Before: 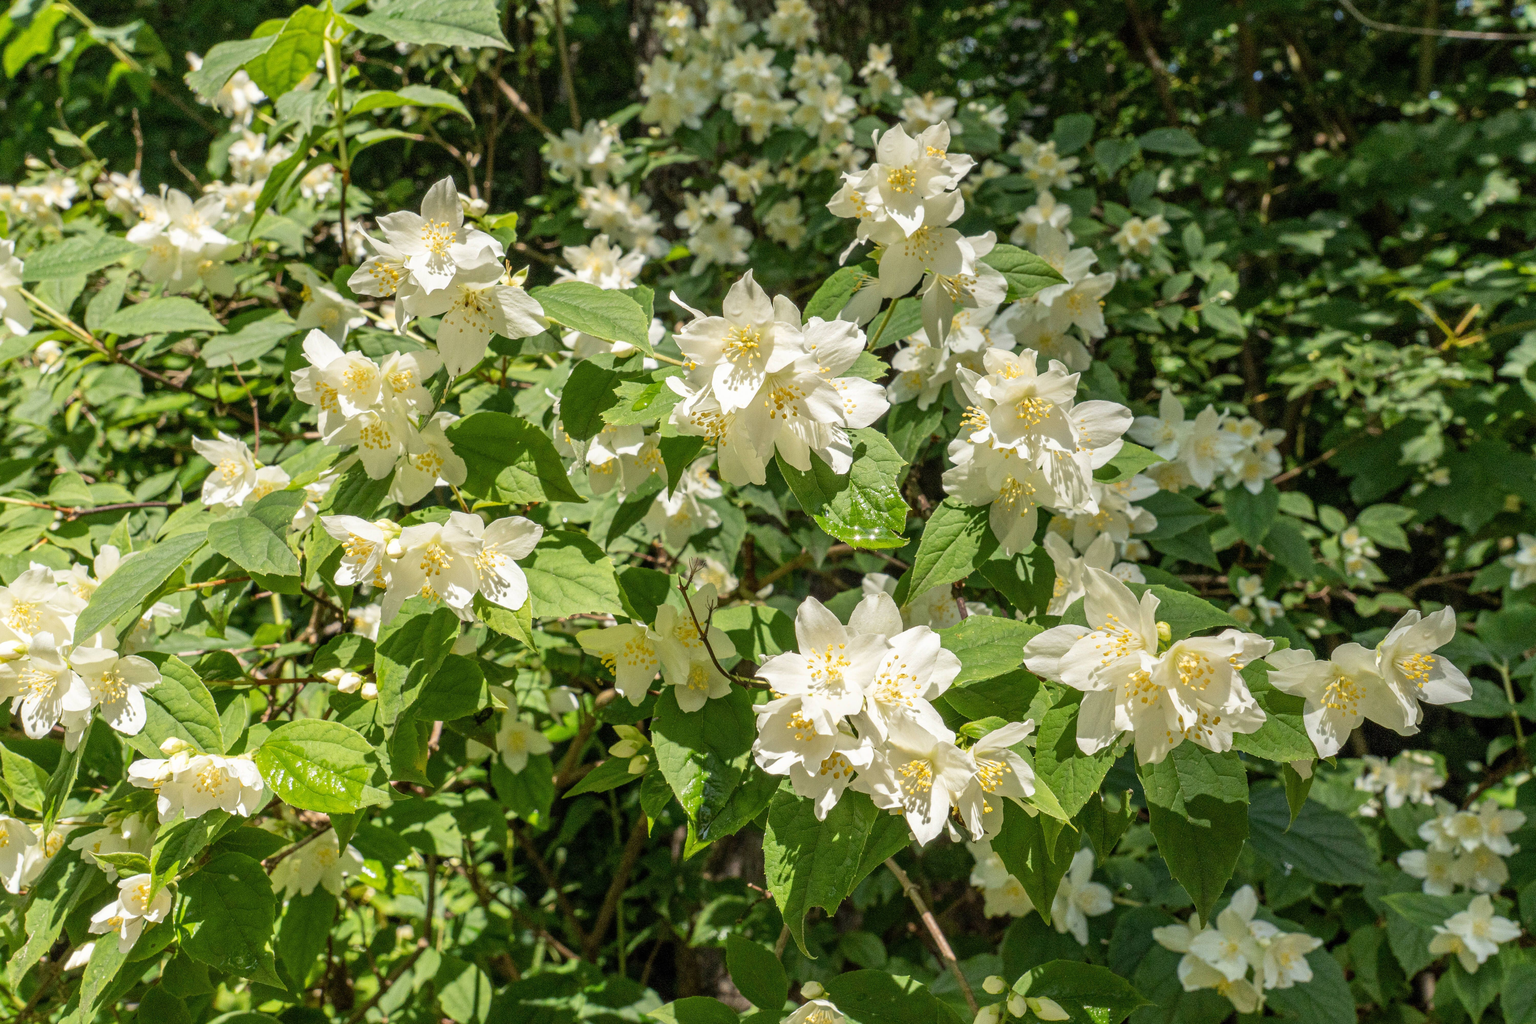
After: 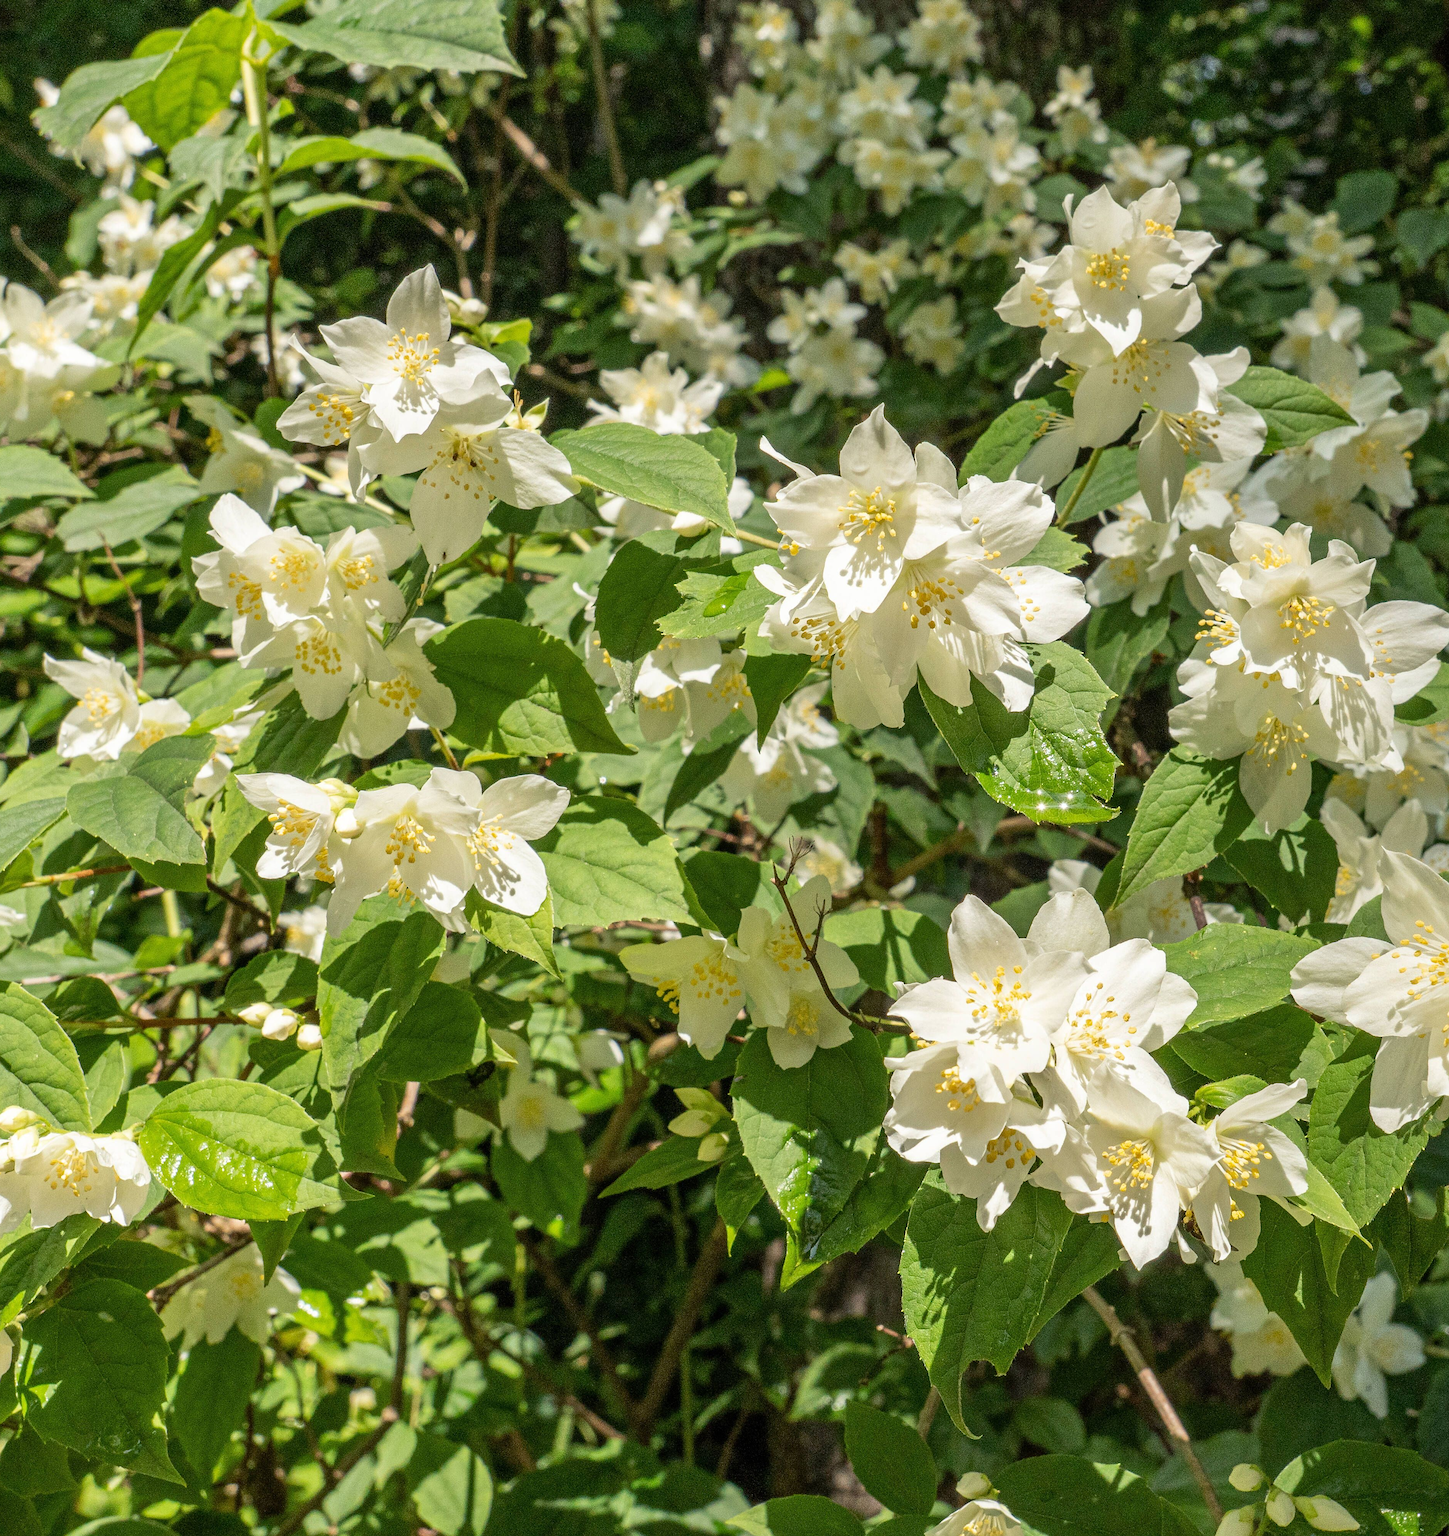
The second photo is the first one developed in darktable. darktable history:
sharpen: radius 1.458, amount 0.4, threshold 1.58
crop: left 10.643%, right 26.427%
